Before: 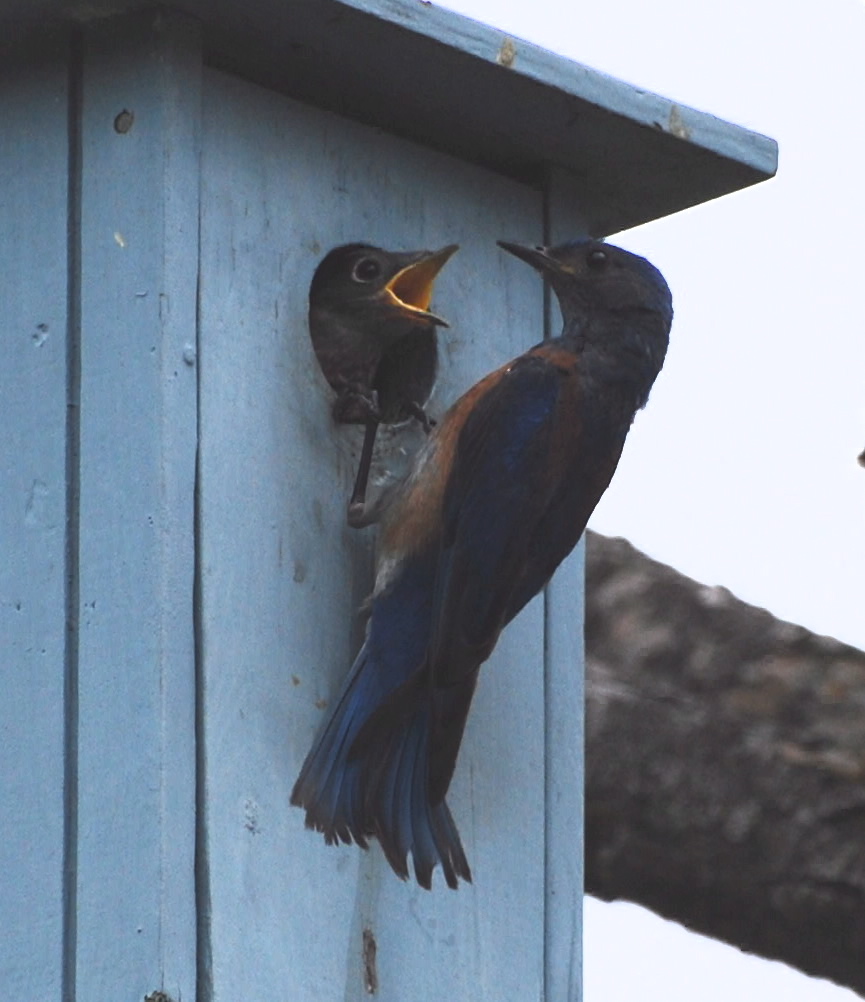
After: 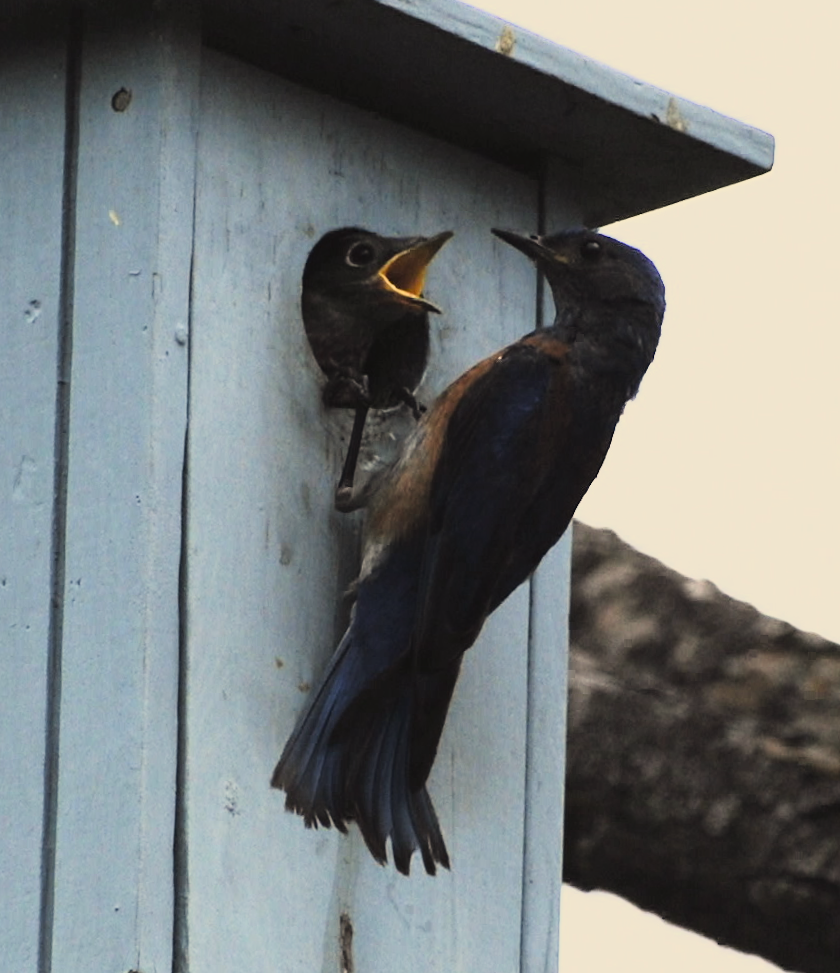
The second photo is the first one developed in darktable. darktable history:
color correction: highlights a* 1.3, highlights b* 17.57
crop and rotate: angle -1.45°
filmic rgb: middle gray luminance 10.18%, black relative exposure -8.65 EV, white relative exposure 3.32 EV, target black luminance 0%, hardness 5.2, latitude 44.58%, contrast 1.302, highlights saturation mix 3.54%, shadows ↔ highlights balance 24.82%
tone curve: curves: ch0 [(0, 0.025) (0.15, 0.143) (0.452, 0.486) (0.751, 0.788) (1, 0.961)]; ch1 [(0, 0) (0.416, 0.4) (0.476, 0.469) (0.497, 0.494) (0.546, 0.571) (0.566, 0.607) (0.62, 0.657) (1, 1)]; ch2 [(0, 0) (0.386, 0.397) (0.505, 0.498) (0.547, 0.546) (0.579, 0.58) (1, 1)], color space Lab, linked channels, preserve colors none
